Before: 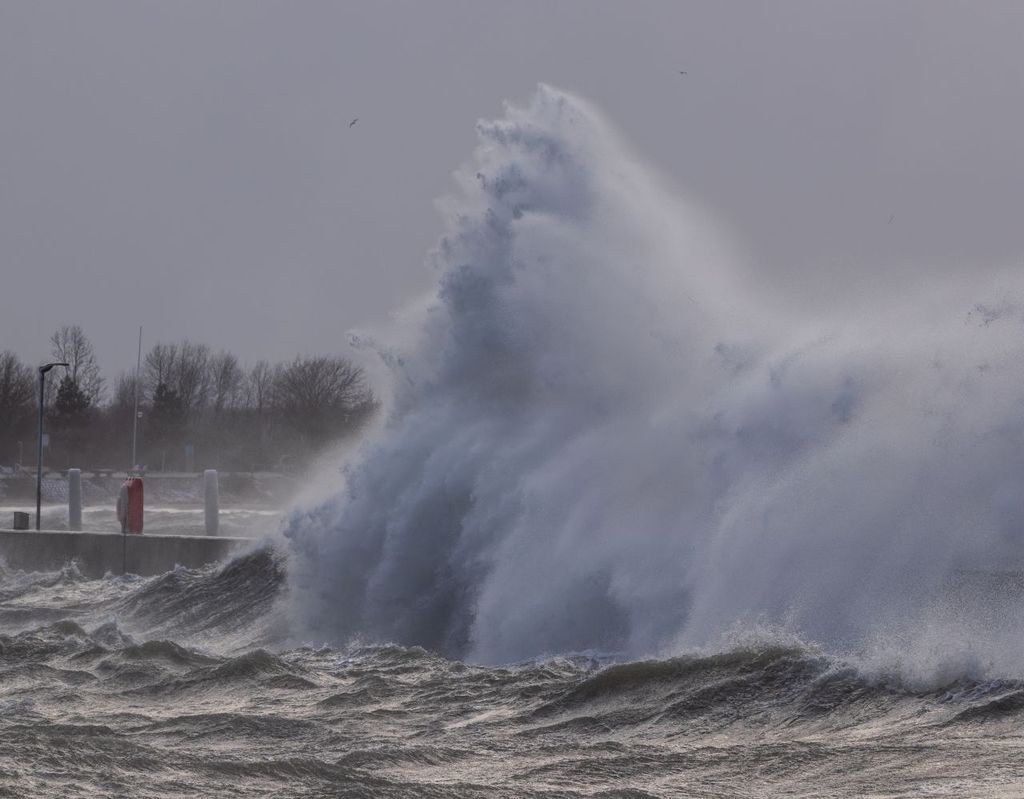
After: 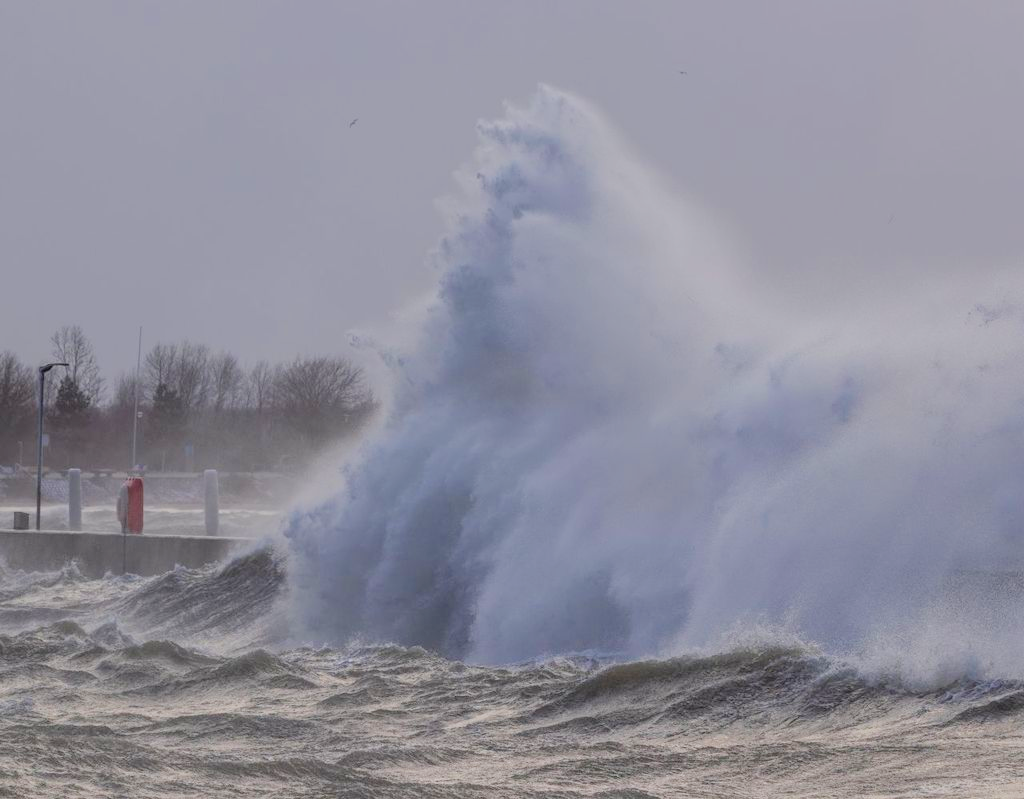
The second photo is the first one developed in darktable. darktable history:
filmic rgb: black relative exposure -8.79 EV, white relative exposure 4.98 EV, threshold 6 EV, target black luminance 0%, hardness 3.77, latitude 66.34%, contrast 0.822, highlights saturation mix 10%, shadows ↔ highlights balance 20%, add noise in highlights 0.1, color science v4 (2020), iterations of high-quality reconstruction 0, type of noise poissonian, enable highlight reconstruction true
exposure: exposure 0.74 EV, compensate highlight preservation false
